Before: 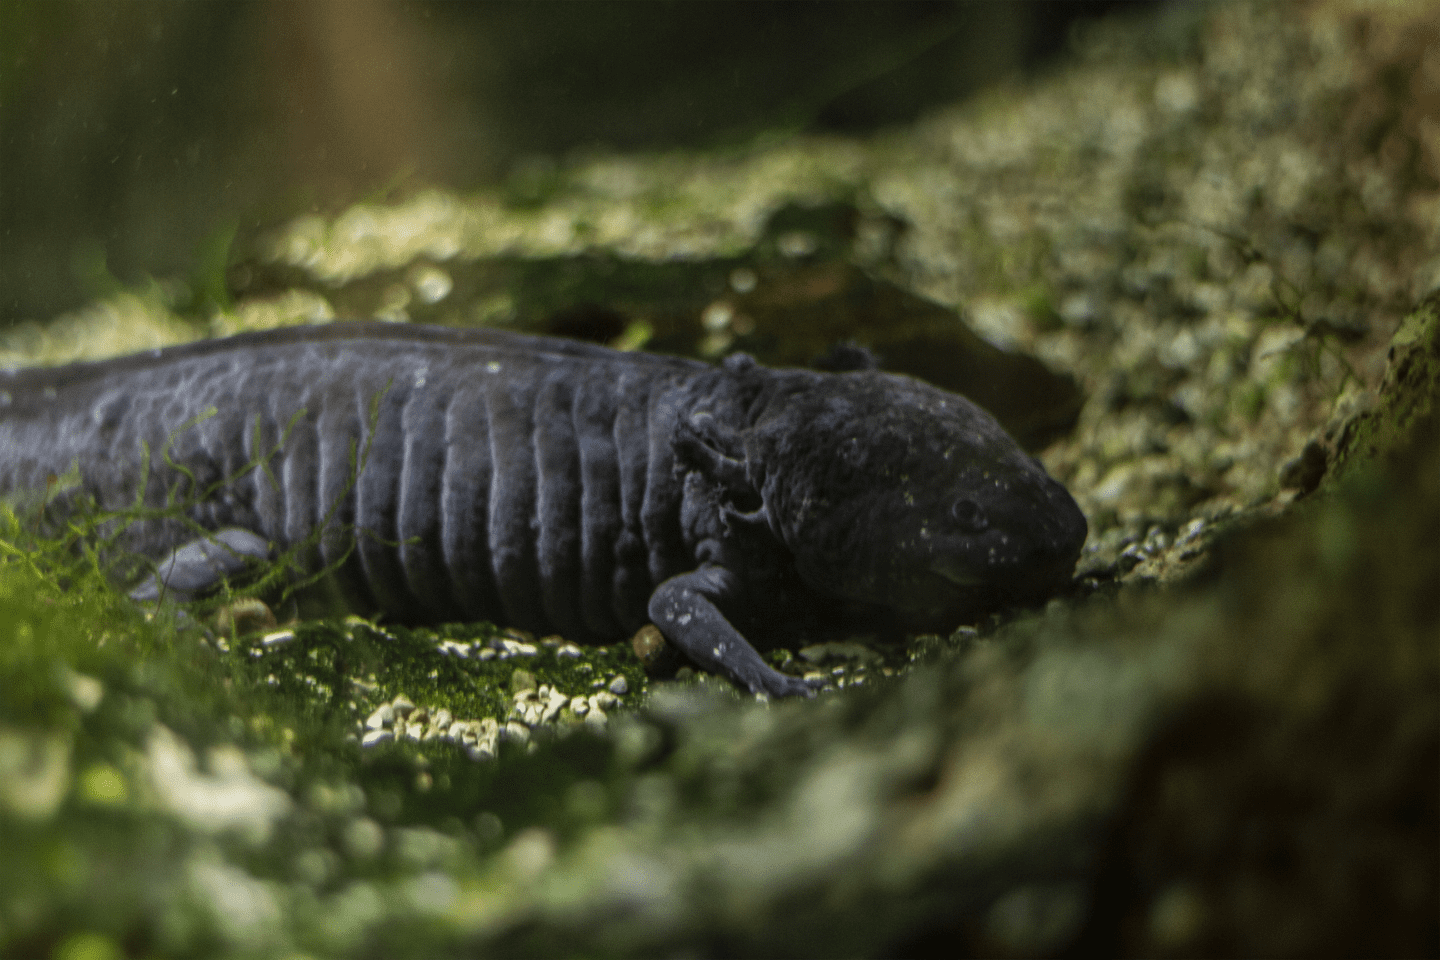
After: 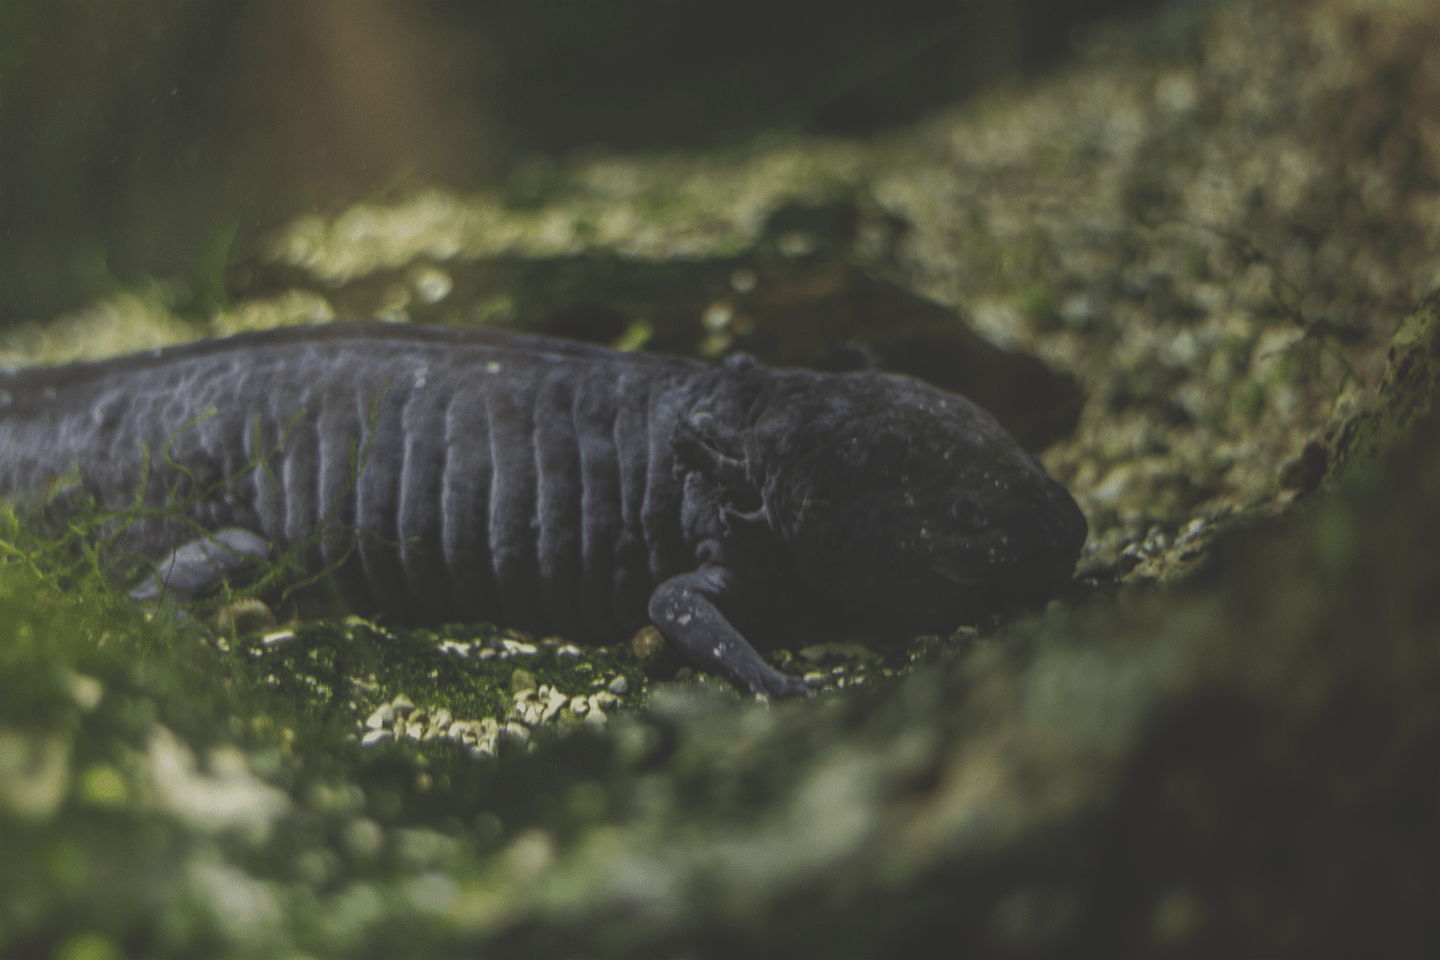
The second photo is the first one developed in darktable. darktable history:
exposure: black level correction -0.037, exposure -0.496 EV, compensate highlight preservation false
